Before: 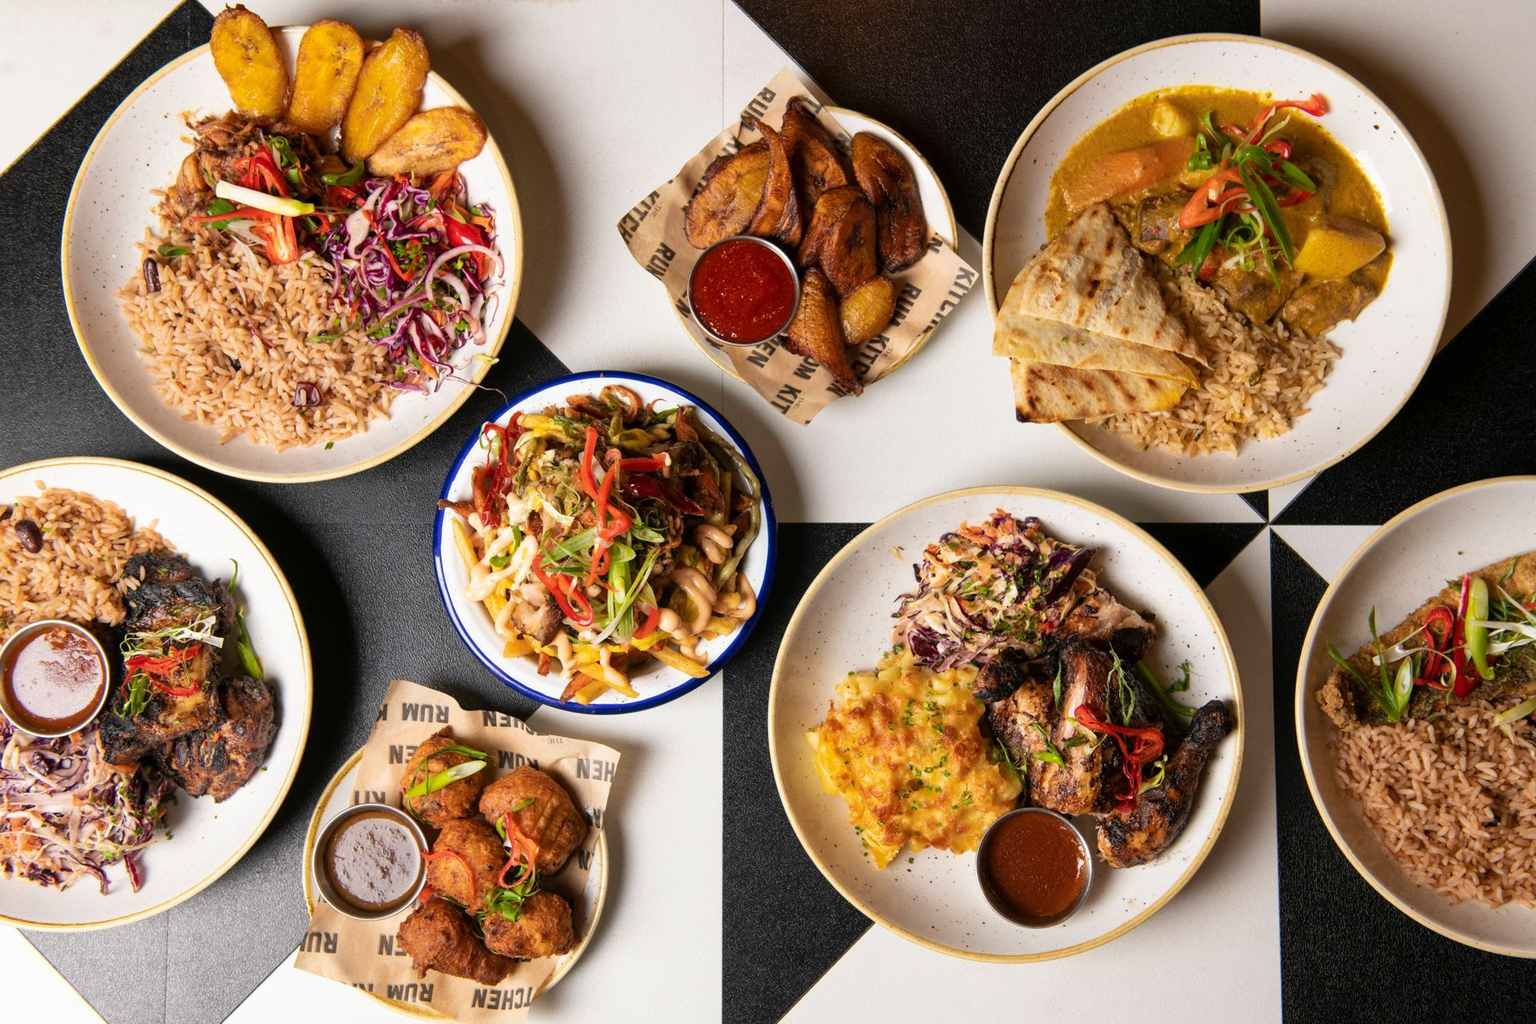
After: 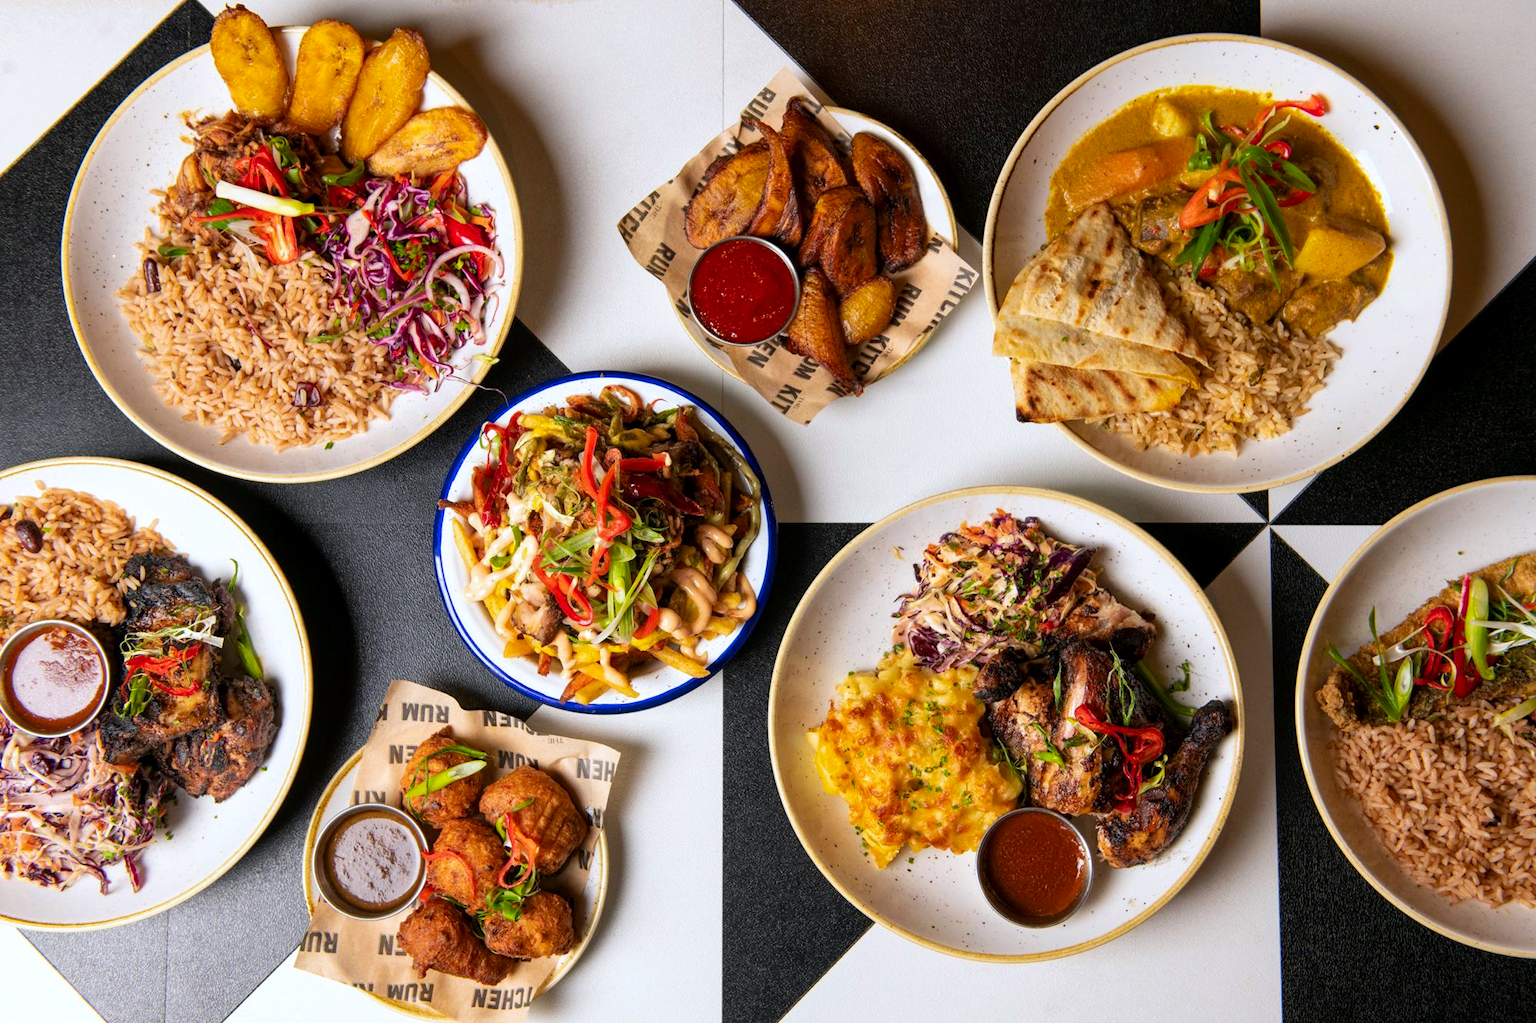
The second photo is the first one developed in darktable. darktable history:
contrast brightness saturation: saturation 0.18
white balance: red 0.974, blue 1.044
local contrast: highlights 100%, shadows 100%, detail 120%, midtone range 0.2
